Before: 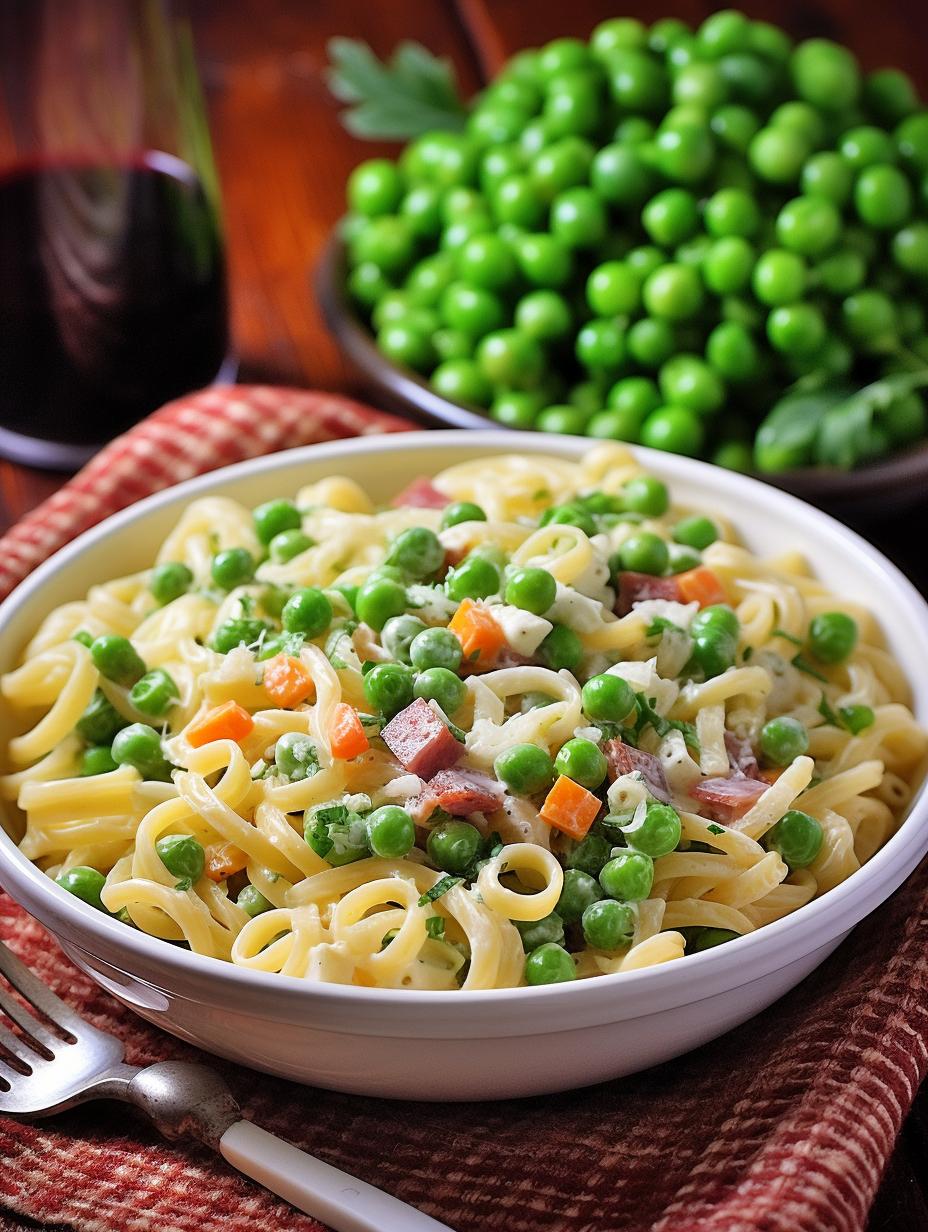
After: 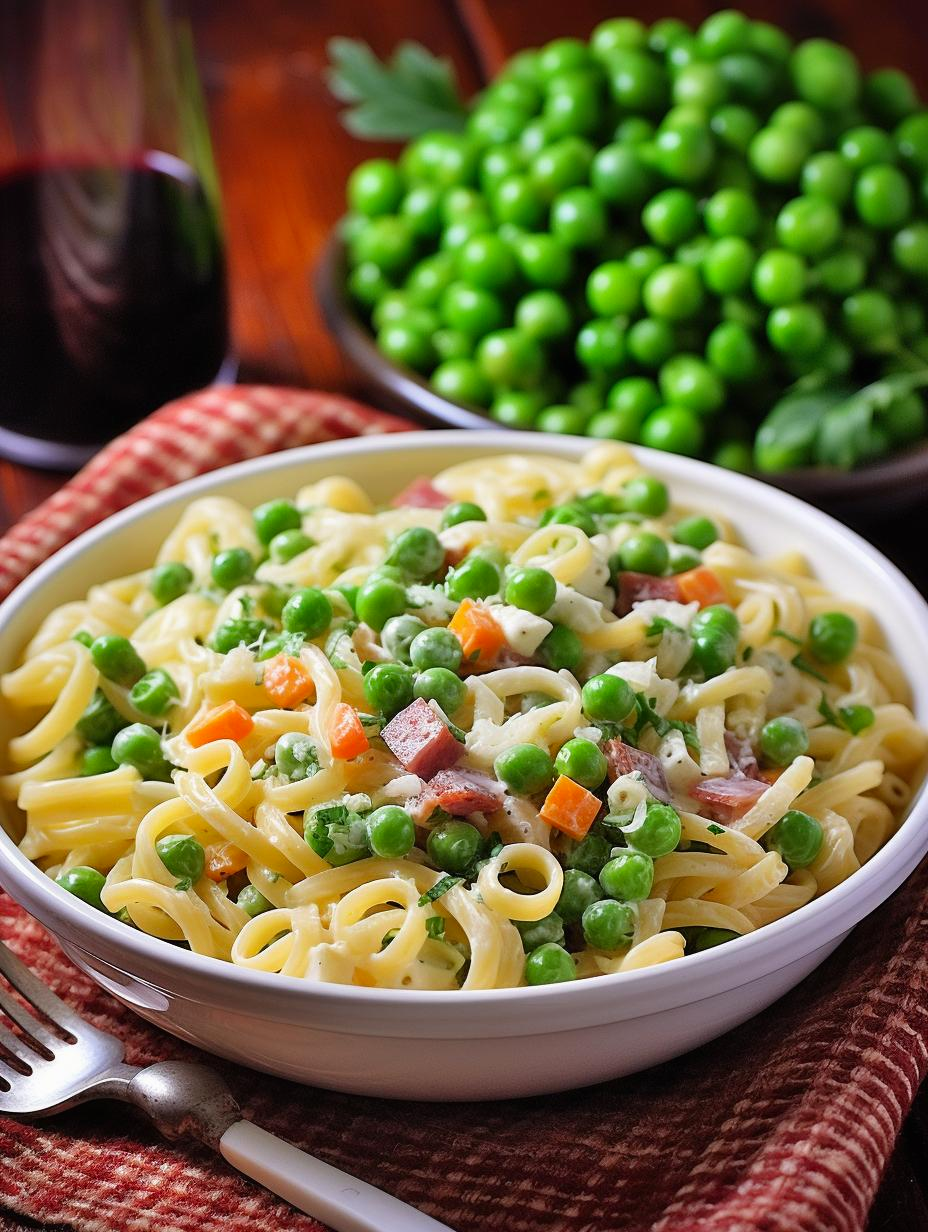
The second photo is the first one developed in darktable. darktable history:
contrast brightness saturation: contrast -0.013, brightness -0.013, saturation 0.045
